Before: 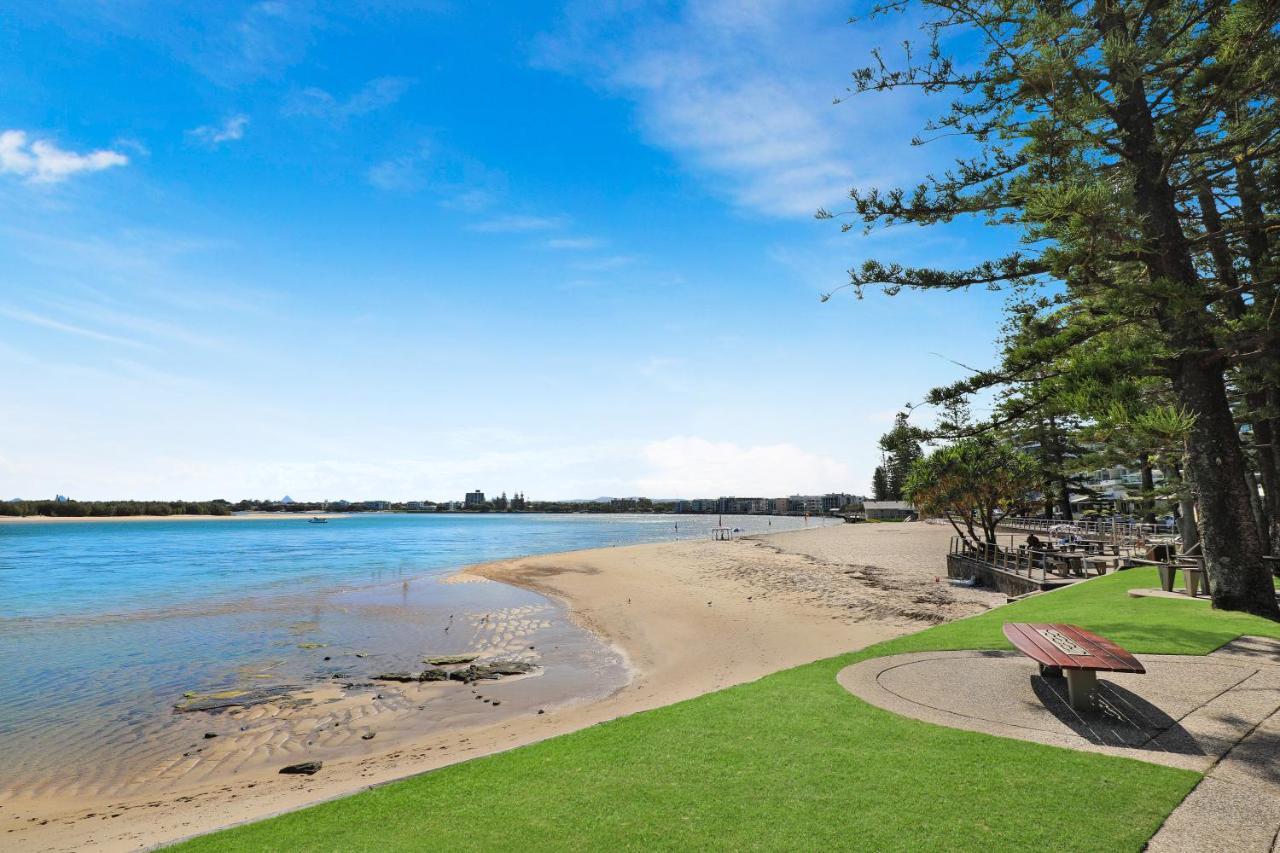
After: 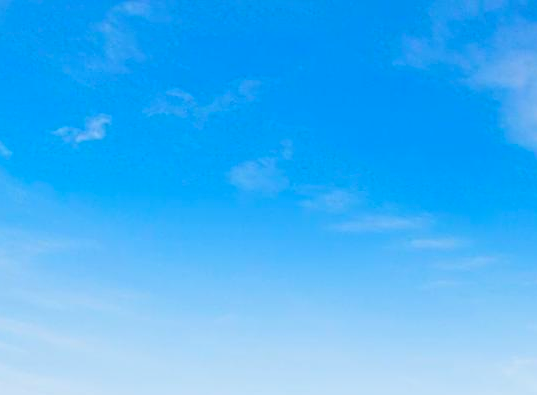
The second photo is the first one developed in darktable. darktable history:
sharpen: on, module defaults
contrast brightness saturation: contrast -0.1, brightness 0.05, saturation 0.08
crop and rotate: left 10.817%, top 0.062%, right 47.194%, bottom 53.626%
exposure: compensate highlight preservation false
